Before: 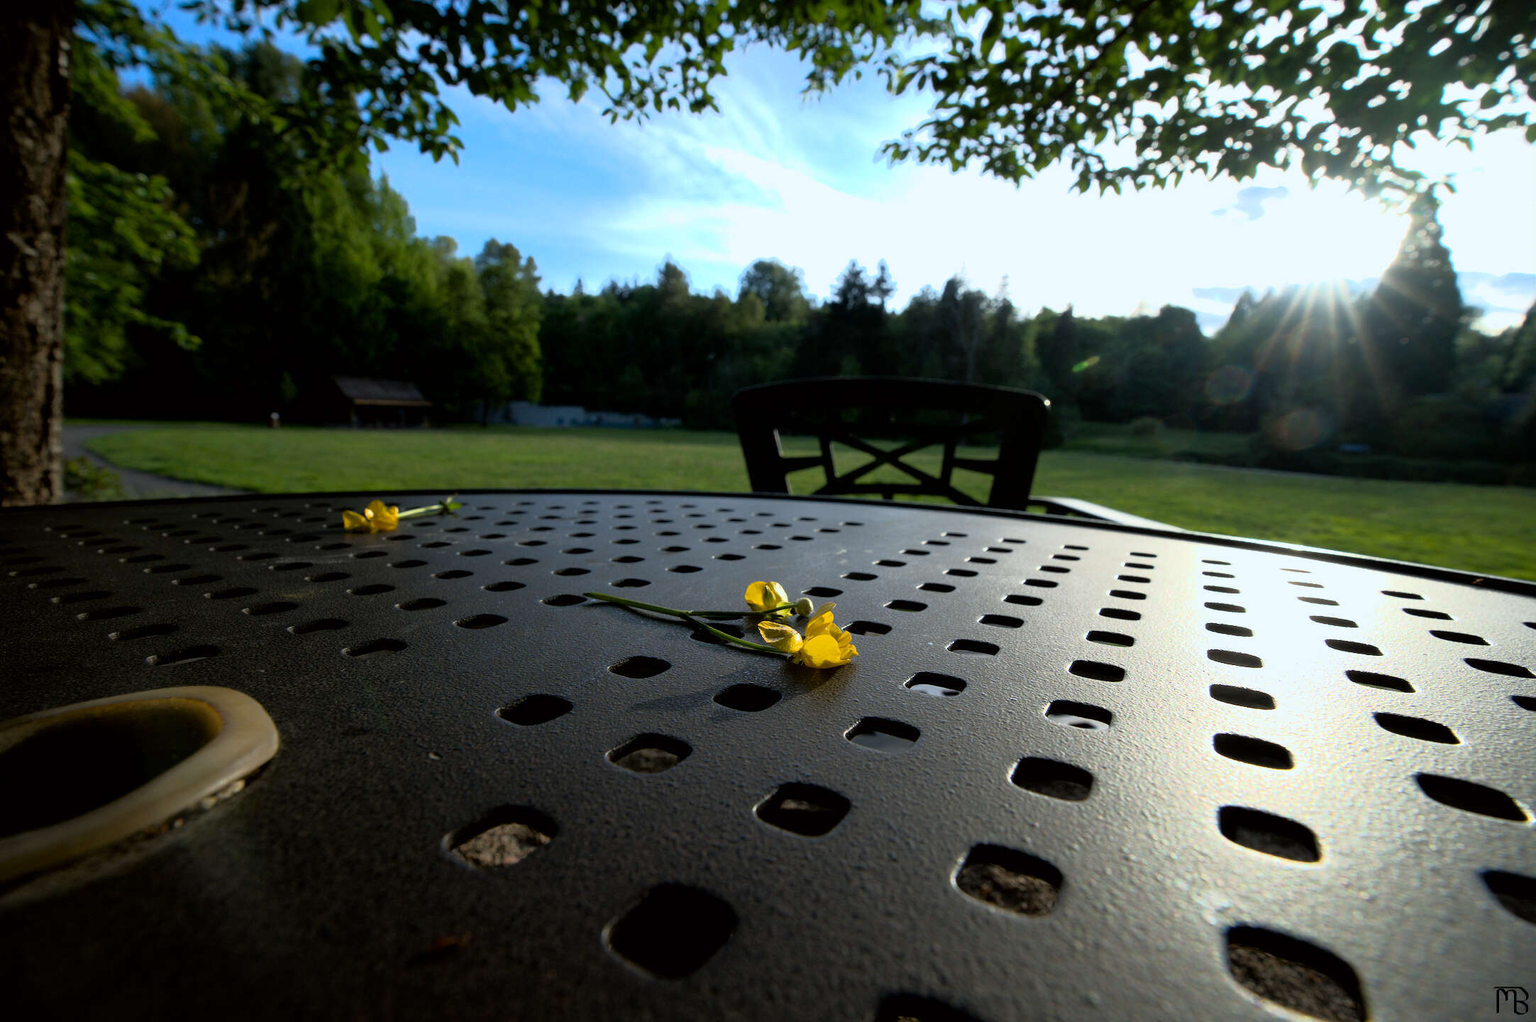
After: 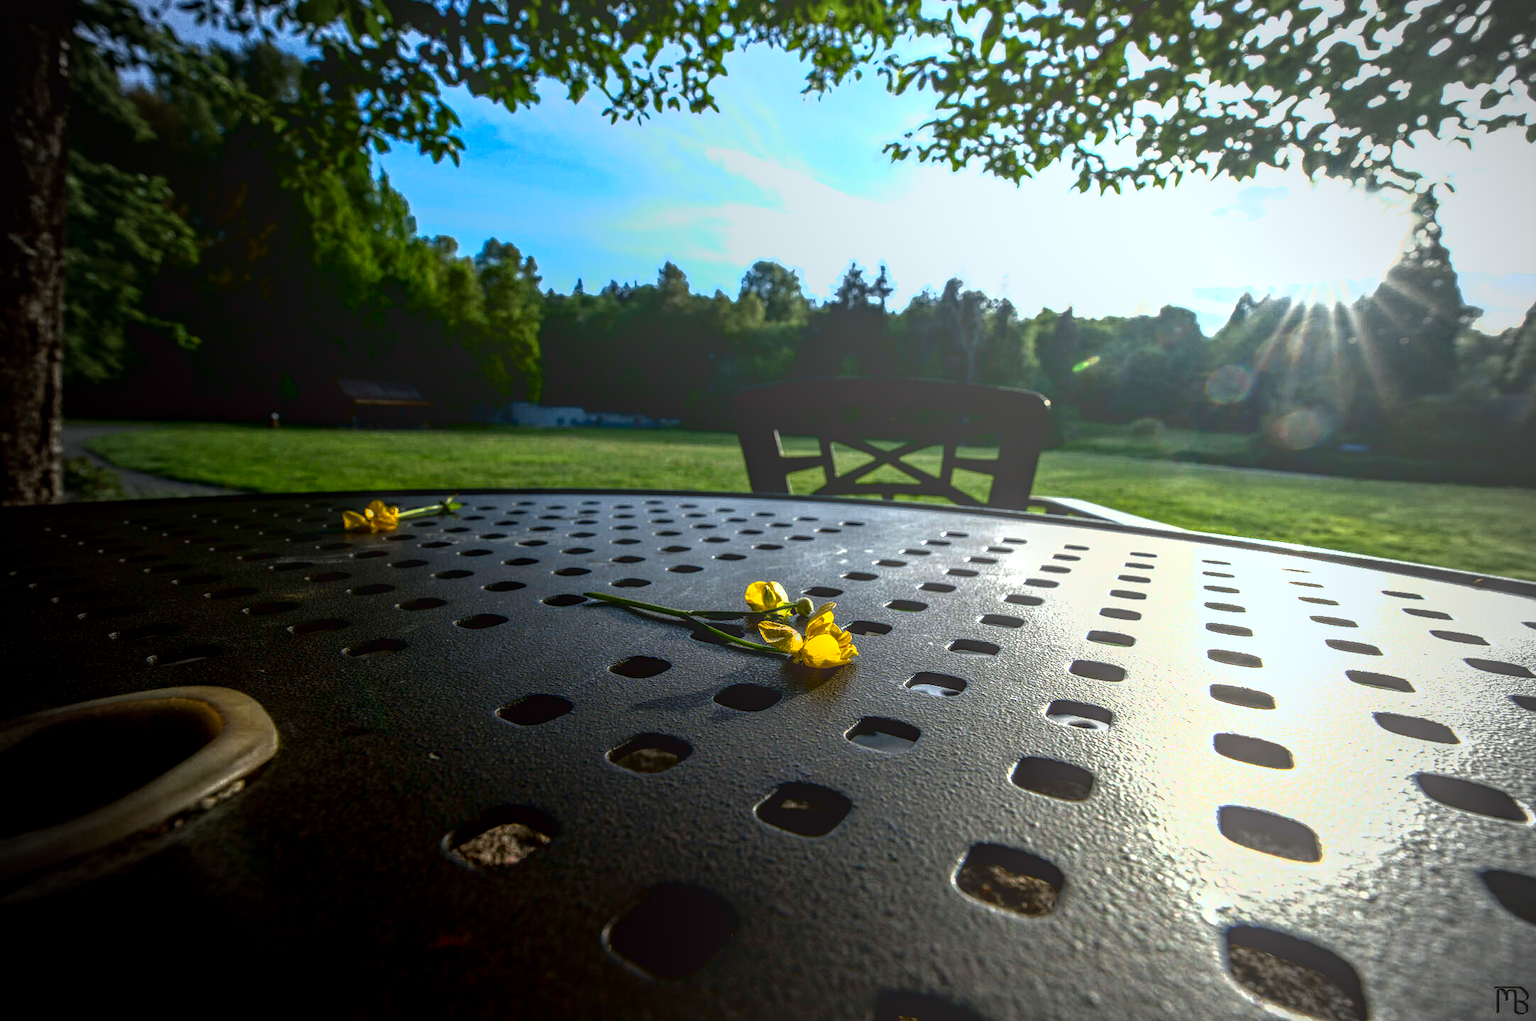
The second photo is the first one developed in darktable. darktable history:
exposure: black level correction 0, exposure 1.102 EV, compensate highlight preservation false
local contrast: highlights 0%, shadows 7%, detail 199%, midtone range 0.247
vignetting: fall-off start 67.17%, brightness -0.449, saturation -0.687, width/height ratio 1.007, unbound false
contrast brightness saturation: brightness -0.524
